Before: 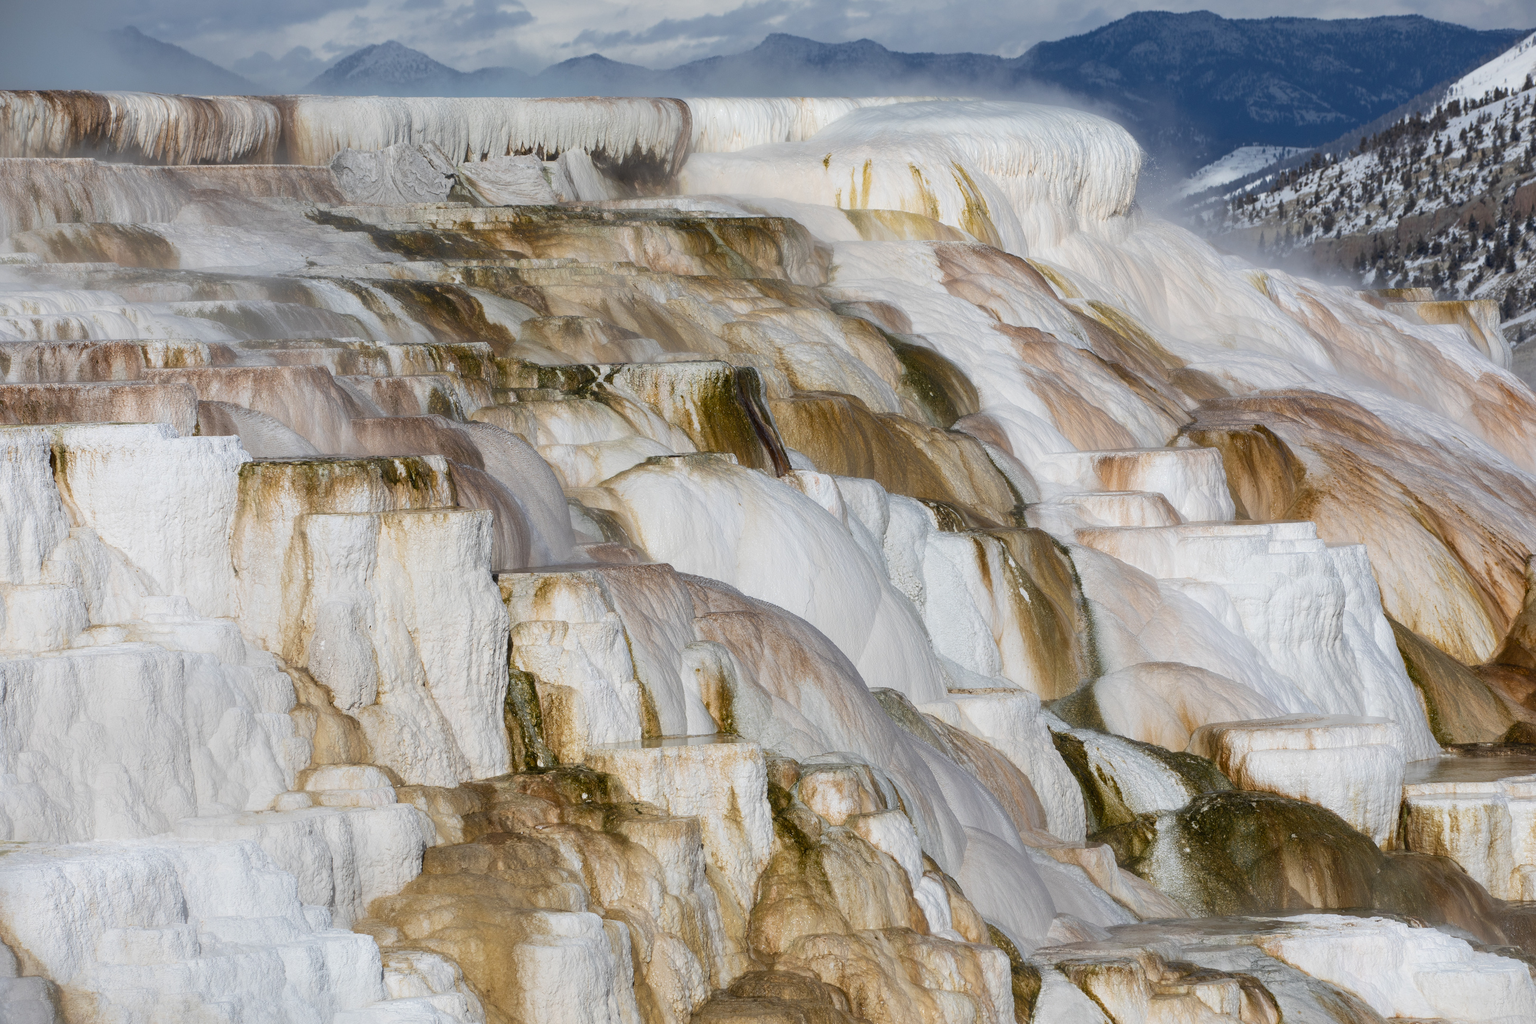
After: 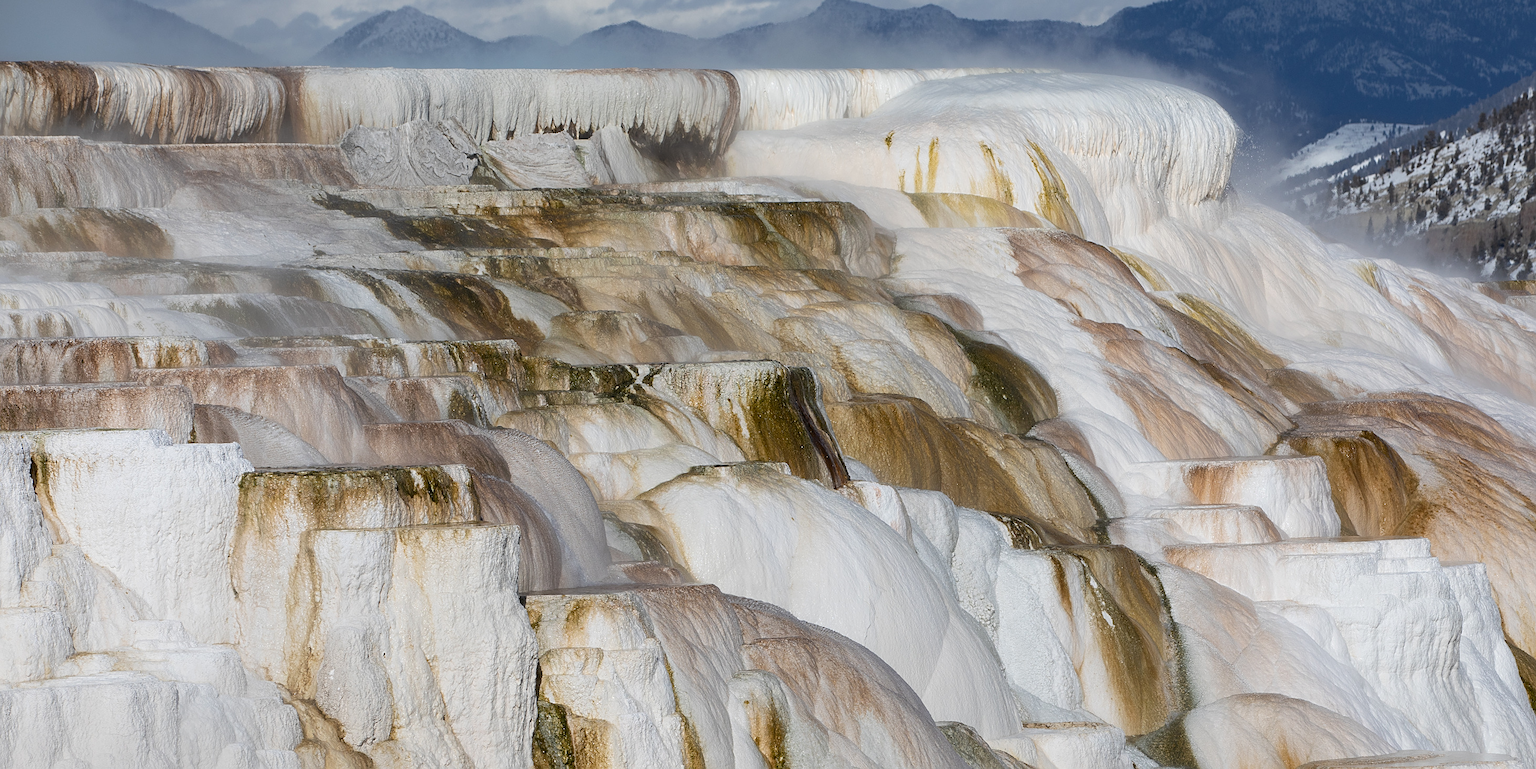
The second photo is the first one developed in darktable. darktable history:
sharpen: on, module defaults
crop: left 1.509%, top 3.452%, right 7.696%, bottom 28.452%
